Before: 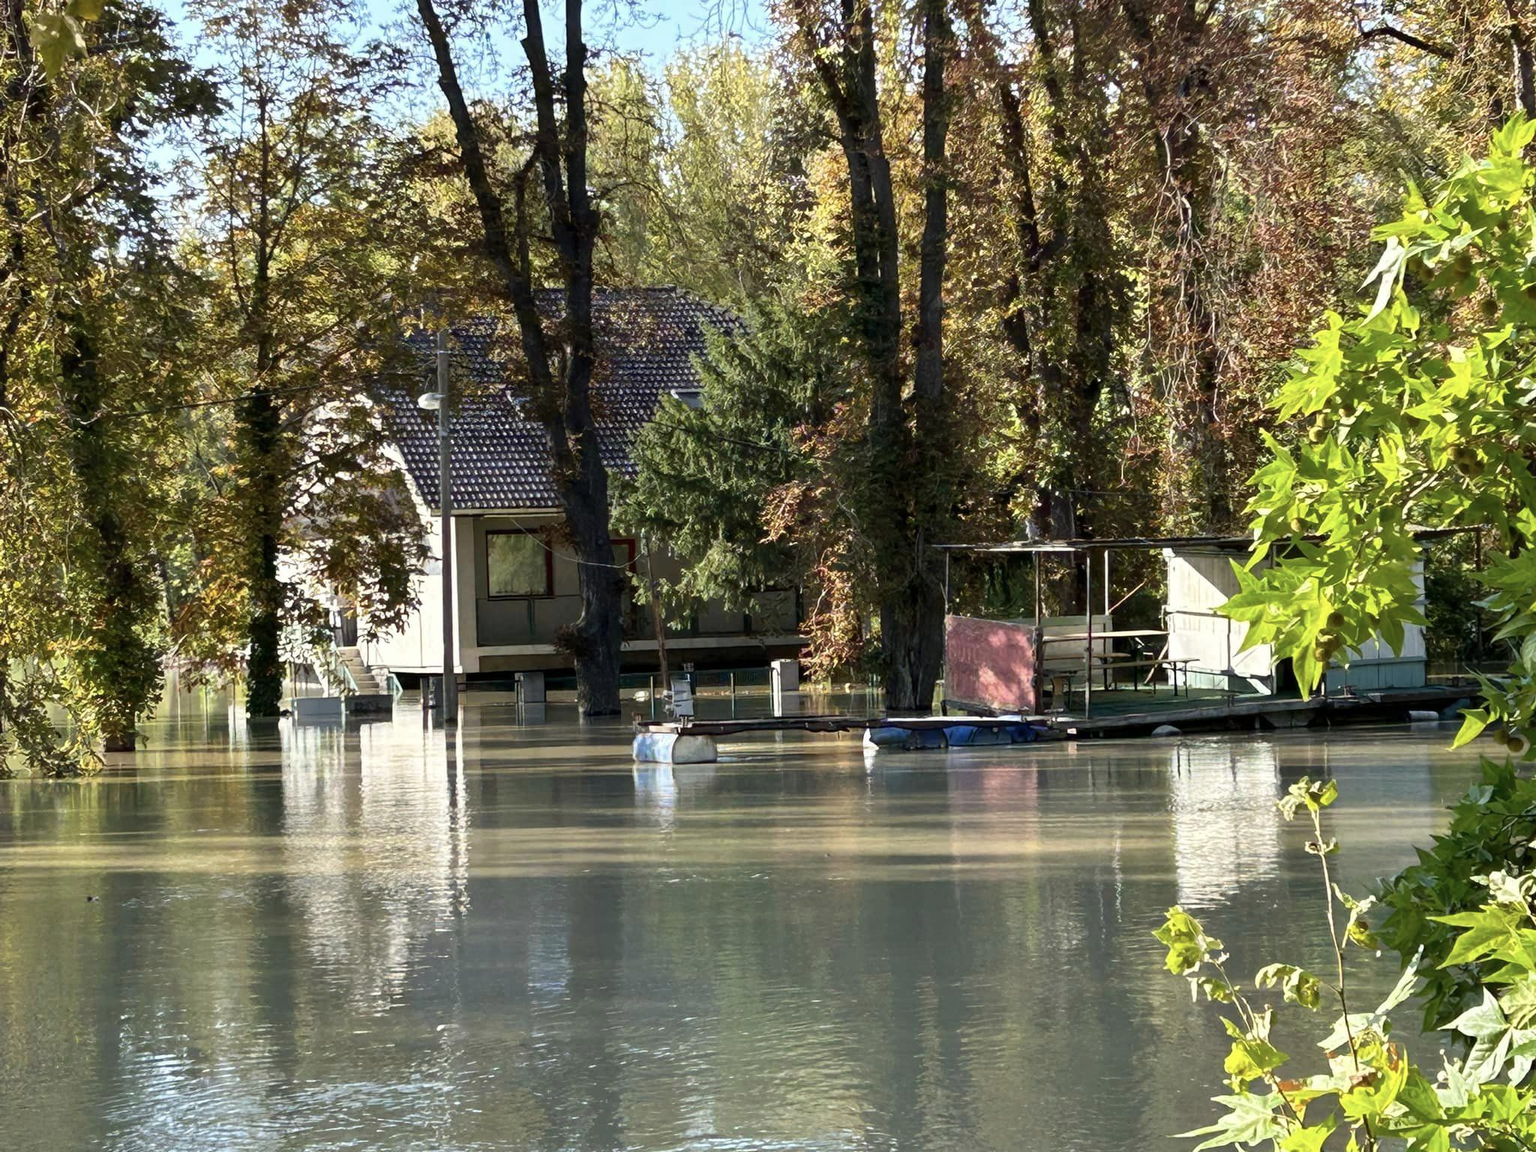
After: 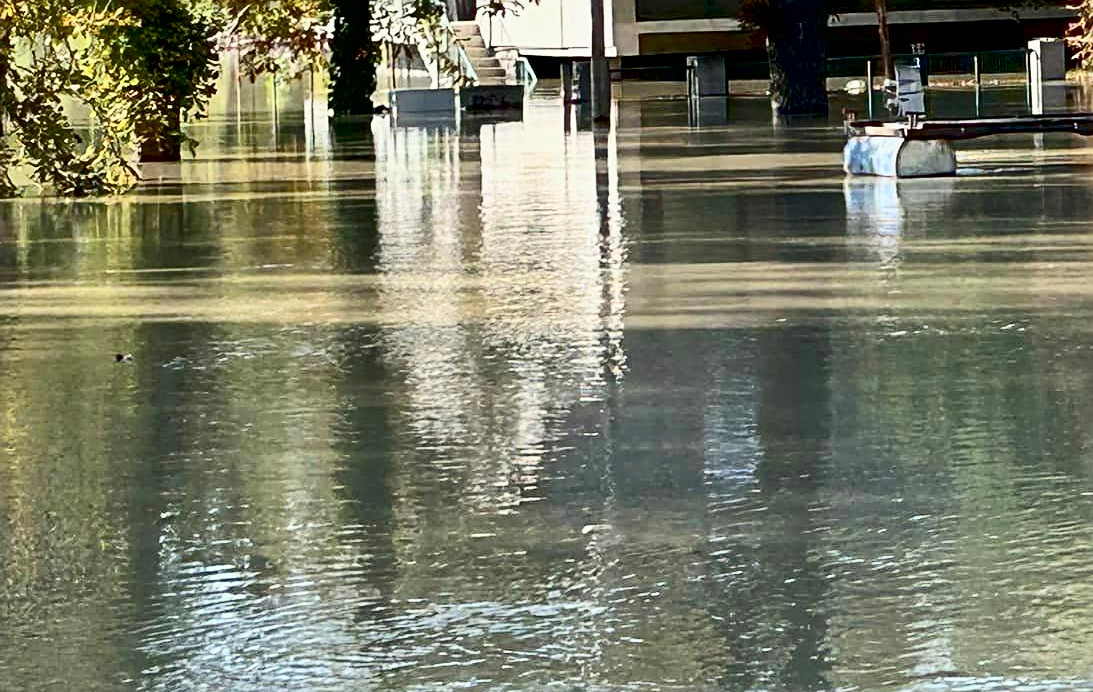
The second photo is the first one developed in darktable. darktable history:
contrast brightness saturation: contrast 0.39, brightness 0.1
exposure: black level correction 0.01, exposure 0.011 EV, compensate highlight preservation false
tone equalizer: -8 EV 0.25 EV, -7 EV 0.417 EV, -6 EV 0.417 EV, -5 EV 0.25 EV, -3 EV -0.25 EV, -2 EV -0.417 EV, -1 EV -0.417 EV, +0 EV -0.25 EV, edges refinement/feathering 500, mask exposure compensation -1.57 EV, preserve details guided filter
sharpen: radius 2.767
crop and rotate: top 54.778%, right 46.61%, bottom 0.159%
